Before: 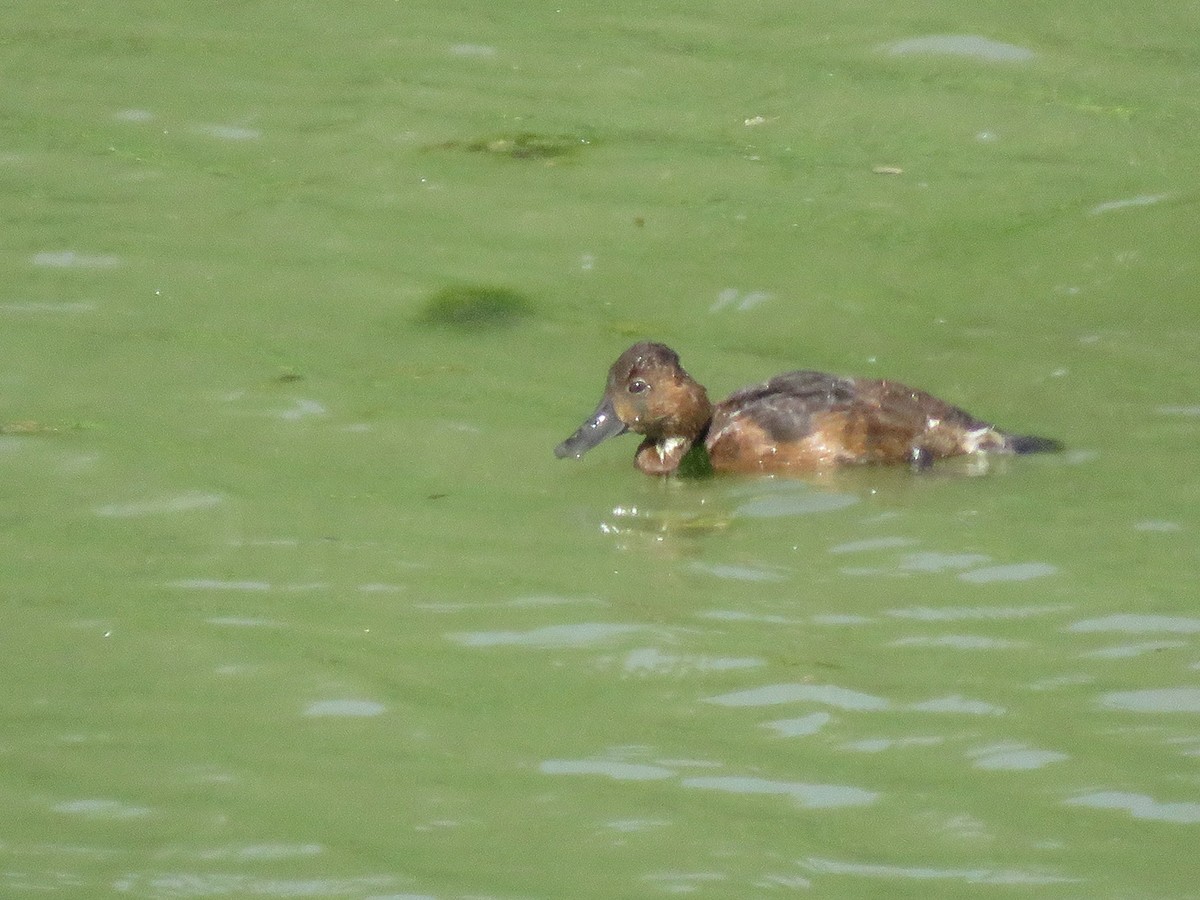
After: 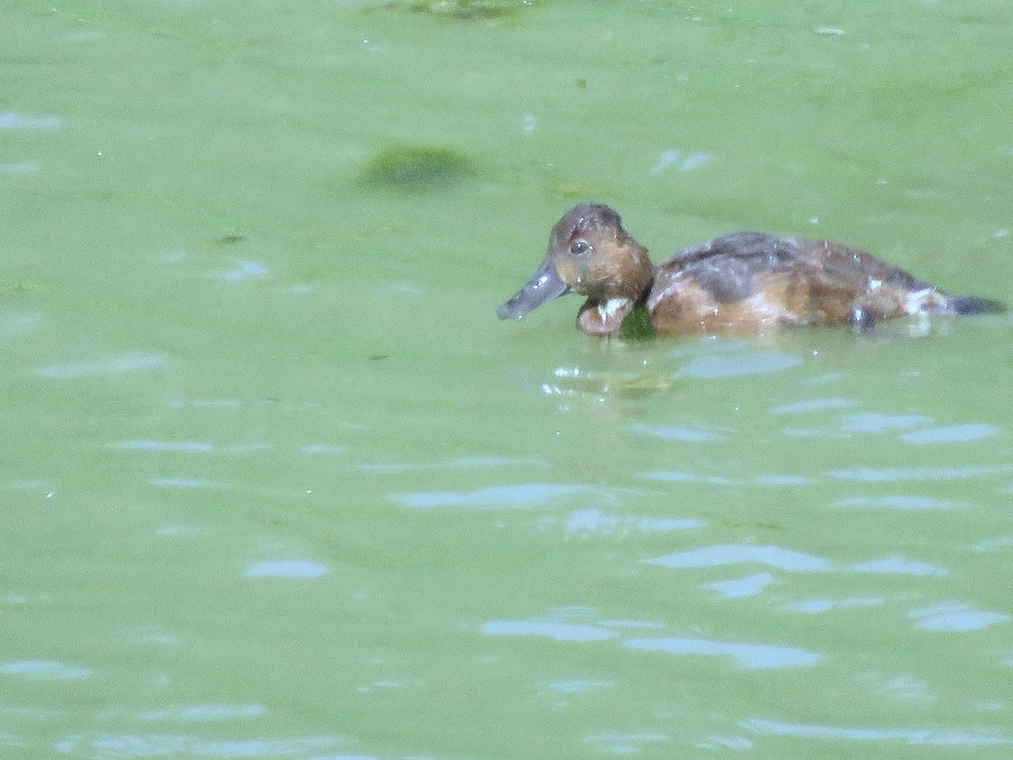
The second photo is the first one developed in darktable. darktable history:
white balance: red 0.871, blue 1.249
crop and rotate: left 4.842%, top 15.51%, right 10.668%
contrast brightness saturation: contrast 0.14, brightness 0.21
